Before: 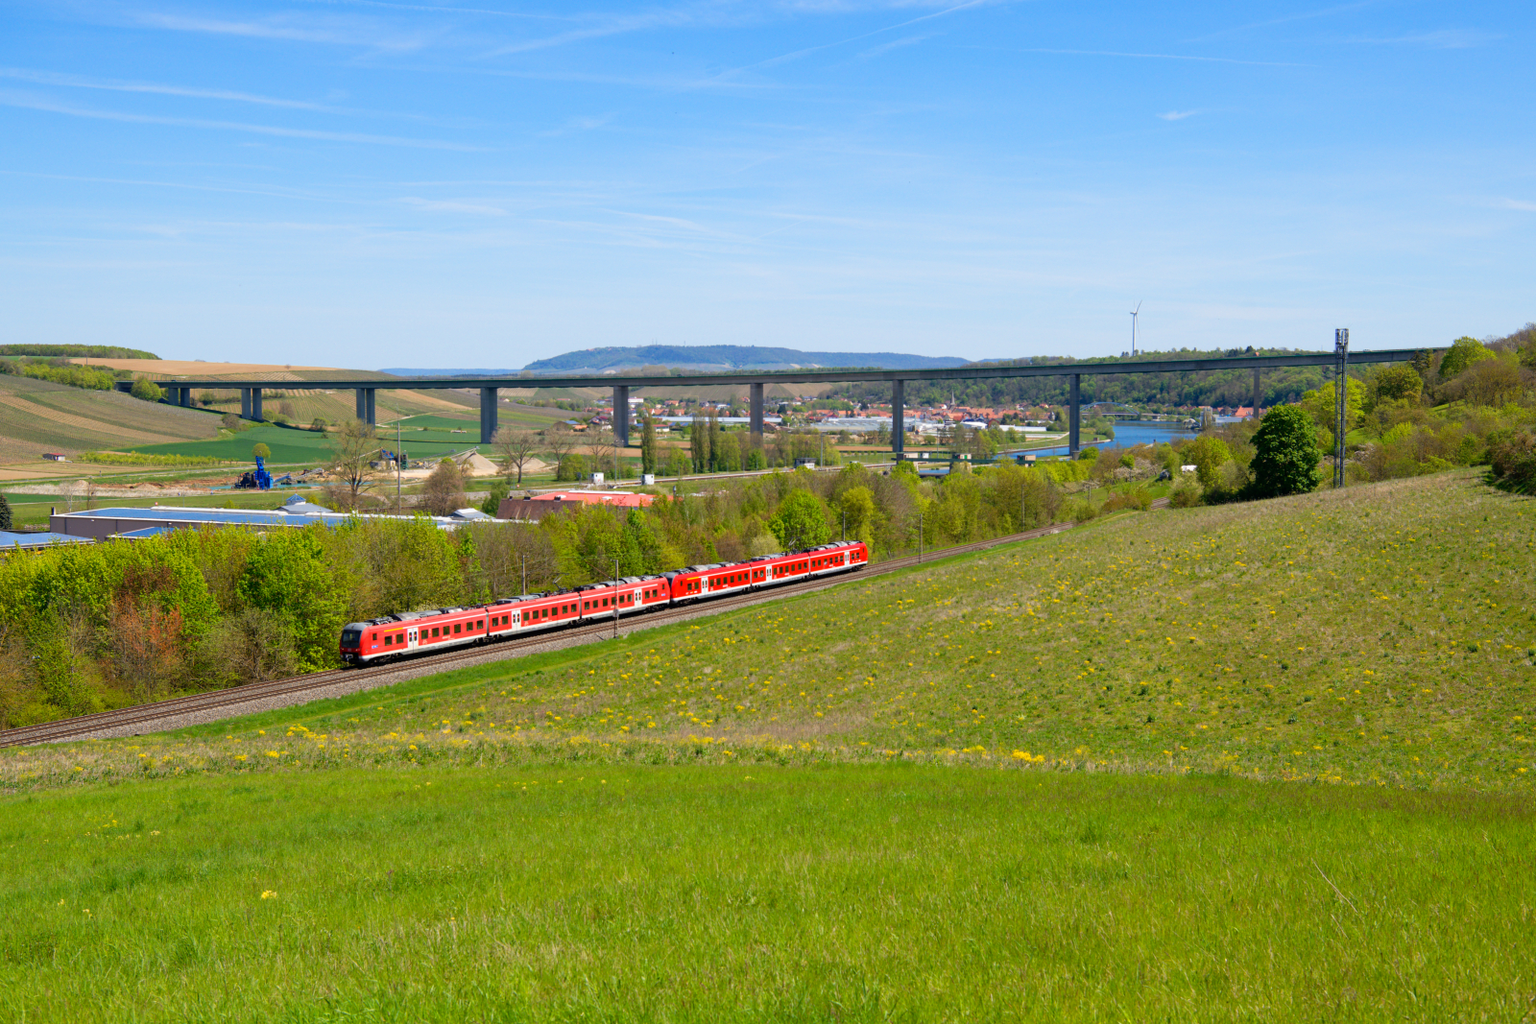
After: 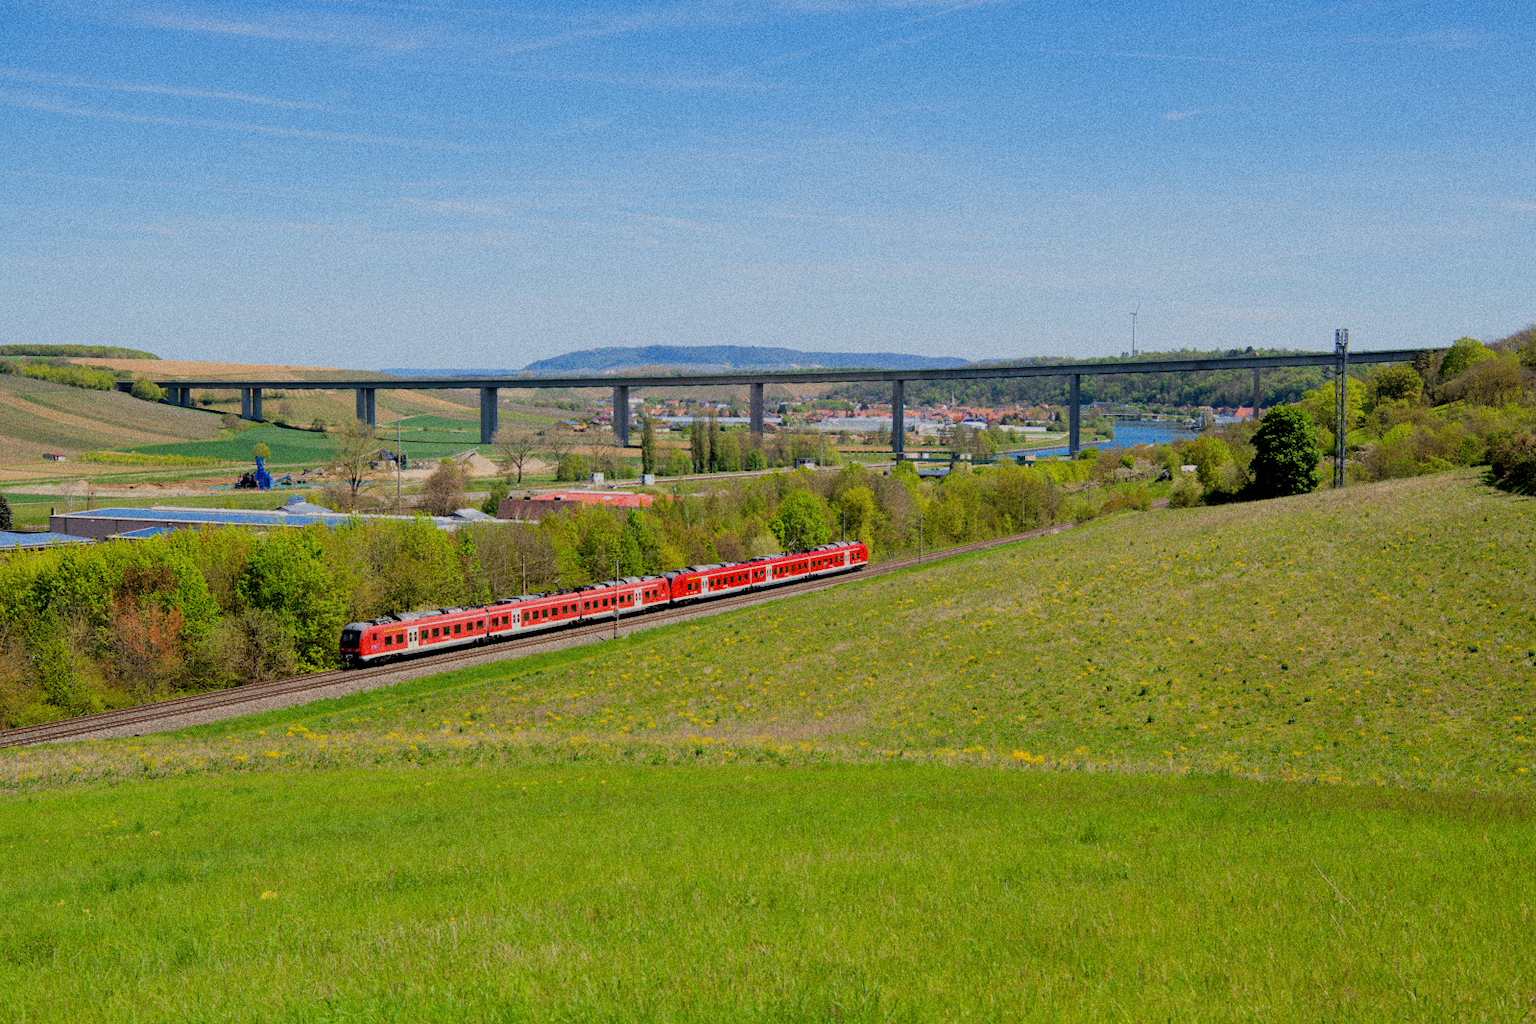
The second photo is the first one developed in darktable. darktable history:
grain: coarseness 11.82 ISO, strength 36.67%, mid-tones bias 74.17%
filmic rgb: black relative exposure -6.15 EV, white relative exposure 6.96 EV, hardness 2.23, color science v6 (2022)
